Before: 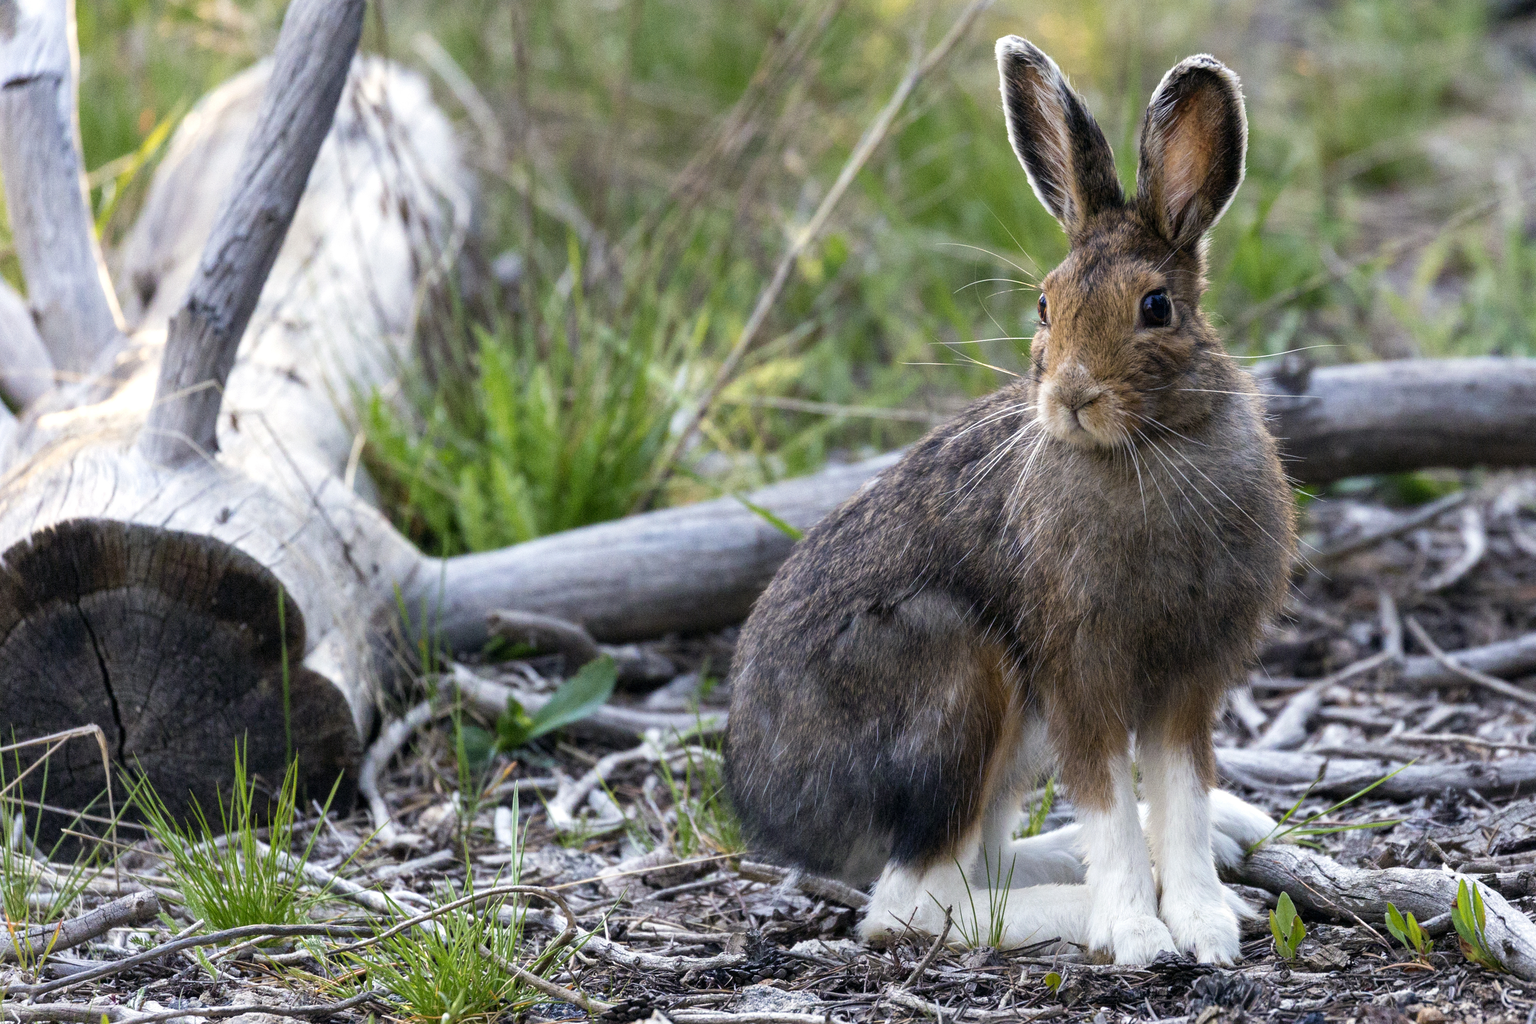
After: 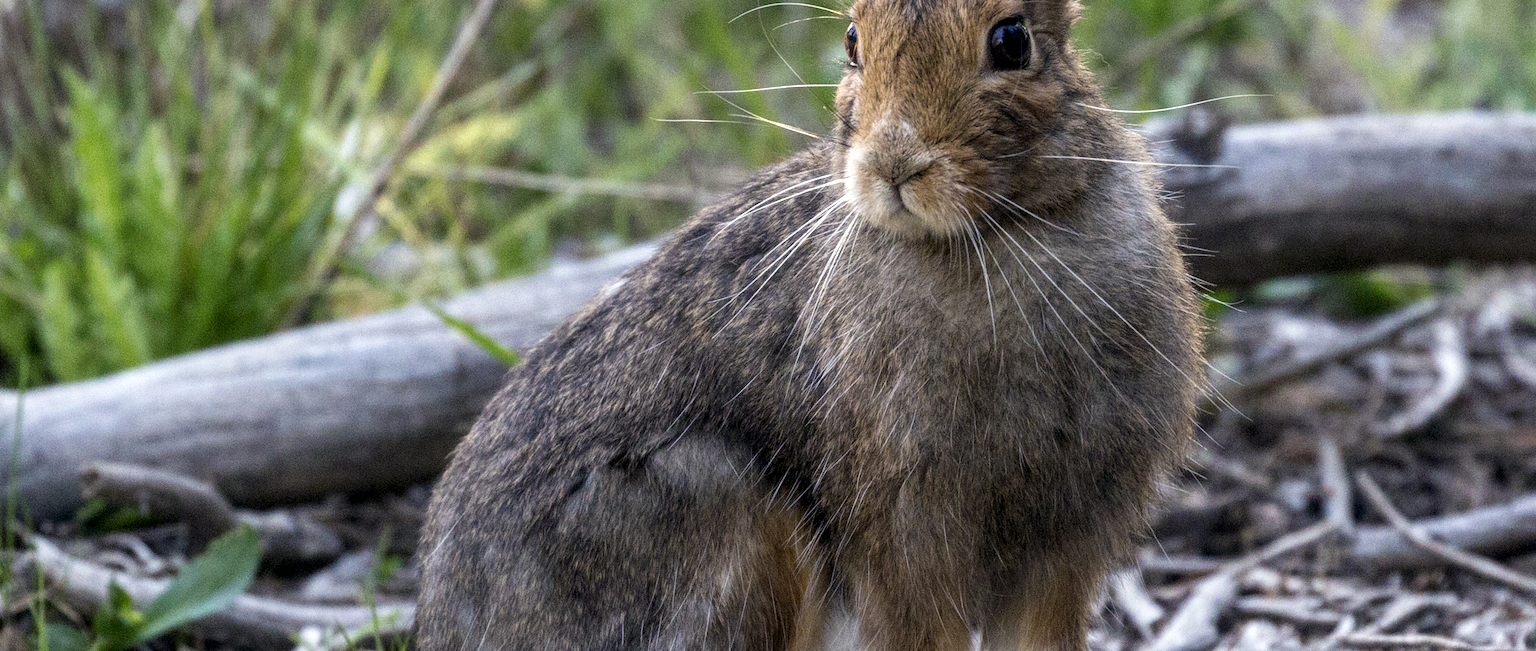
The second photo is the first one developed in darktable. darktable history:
tone equalizer: on, module defaults
crop and rotate: left 27.938%, top 27.046%, bottom 27.046%
local contrast: on, module defaults
